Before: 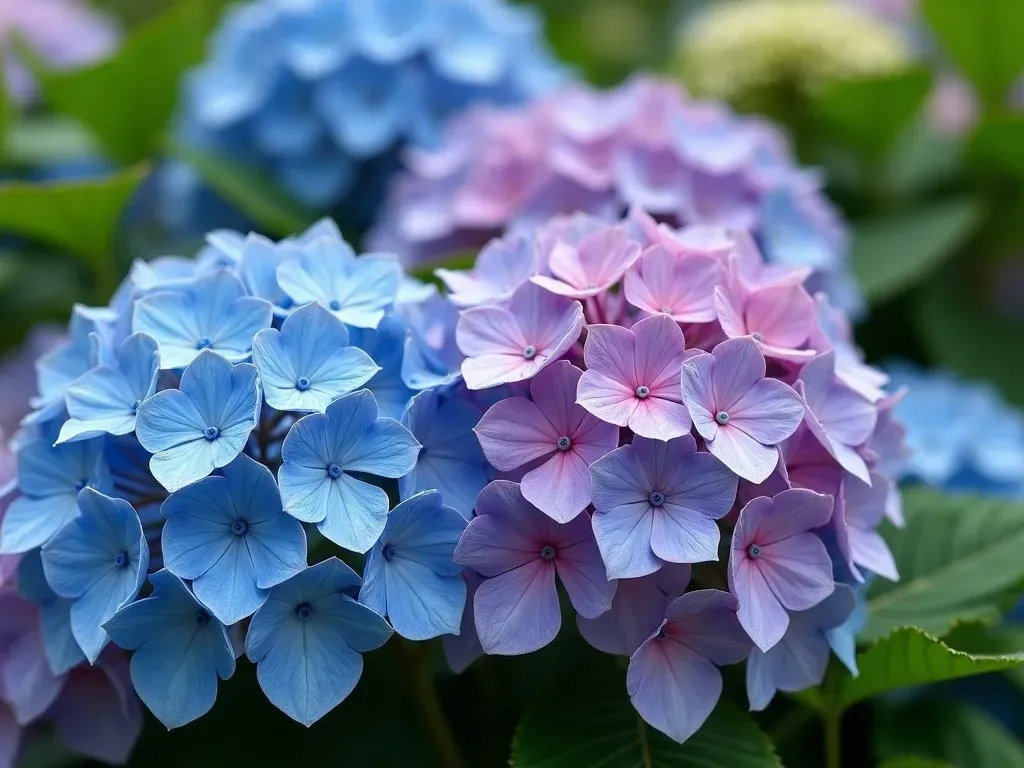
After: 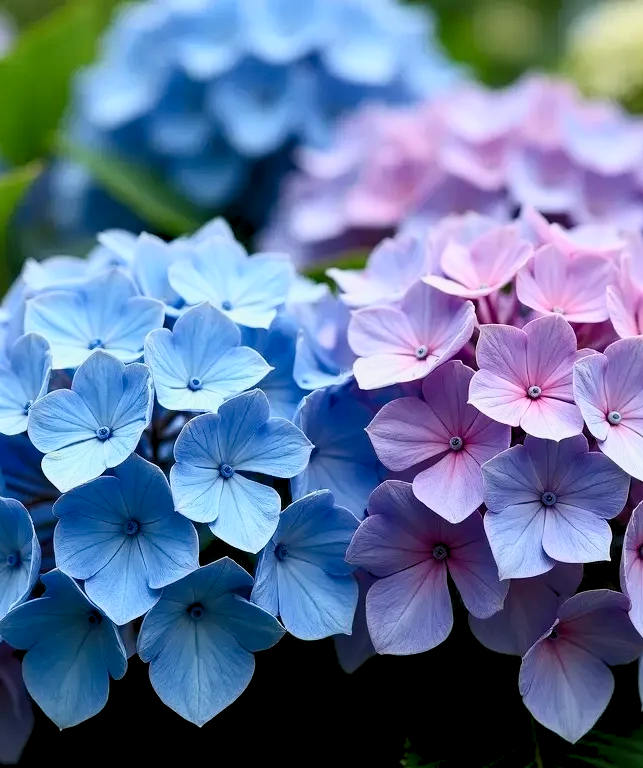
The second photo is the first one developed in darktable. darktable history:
rgb levels: preserve colors sum RGB, levels [[0.038, 0.433, 0.934], [0, 0.5, 1], [0, 0.5, 1]]
crop: left 10.644%, right 26.528%
contrast brightness saturation: contrast 0.28
